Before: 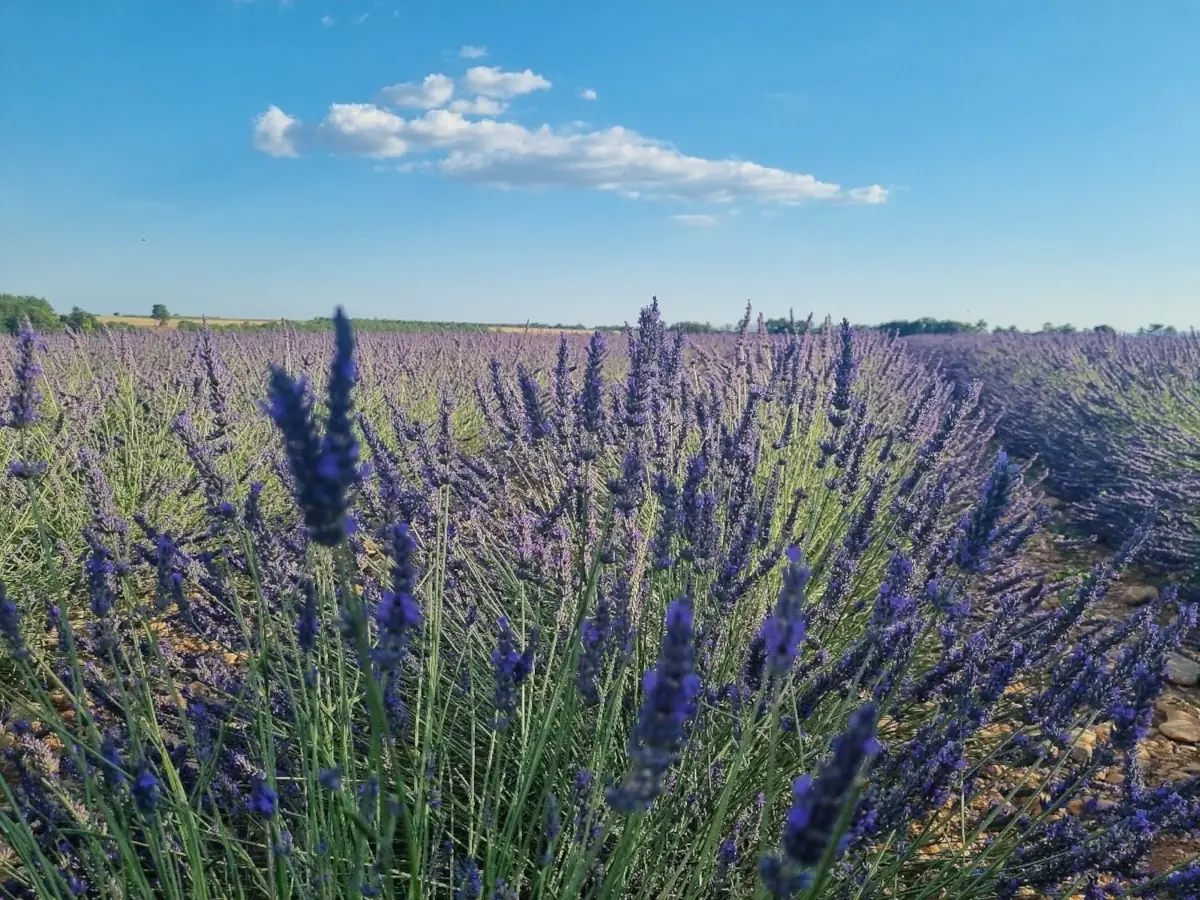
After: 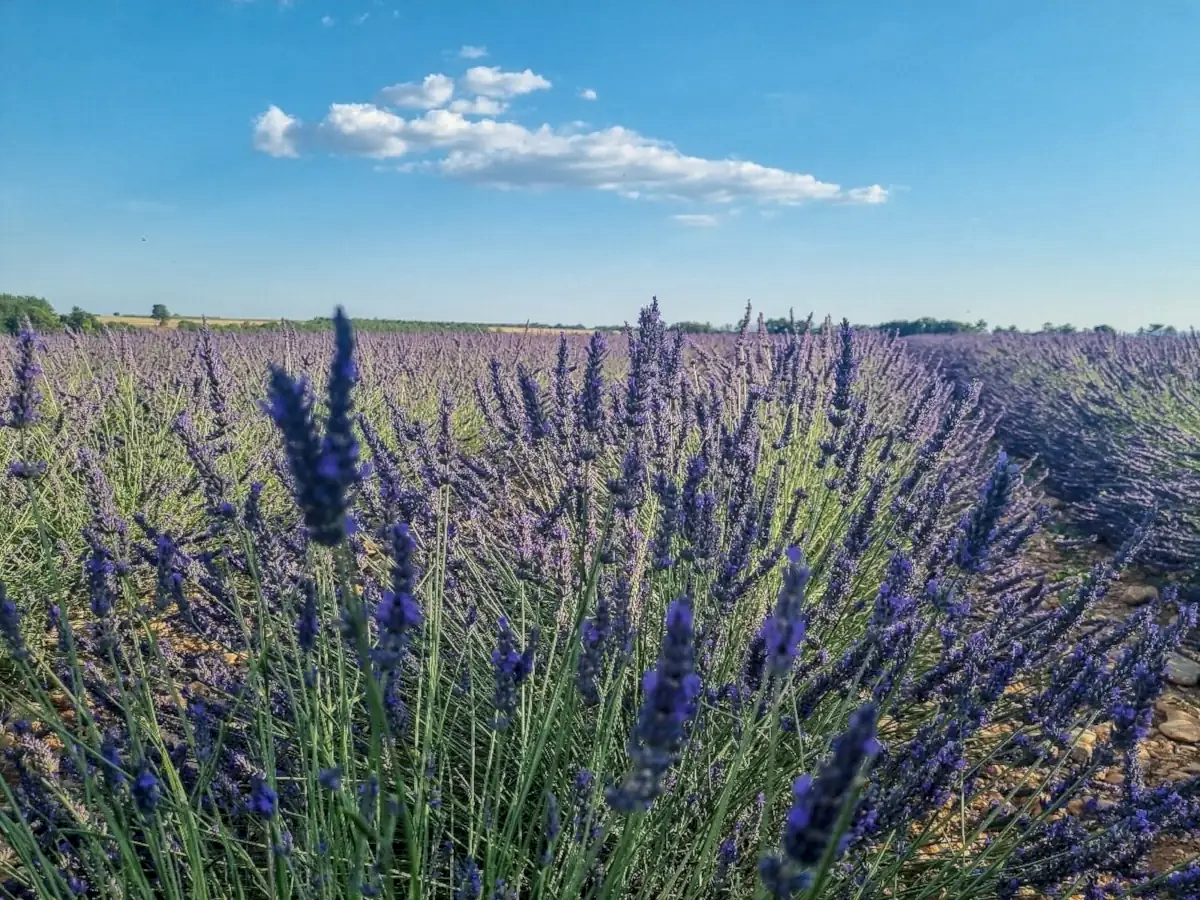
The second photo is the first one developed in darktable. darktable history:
local contrast: highlights 6%, shadows 4%, detail 134%
